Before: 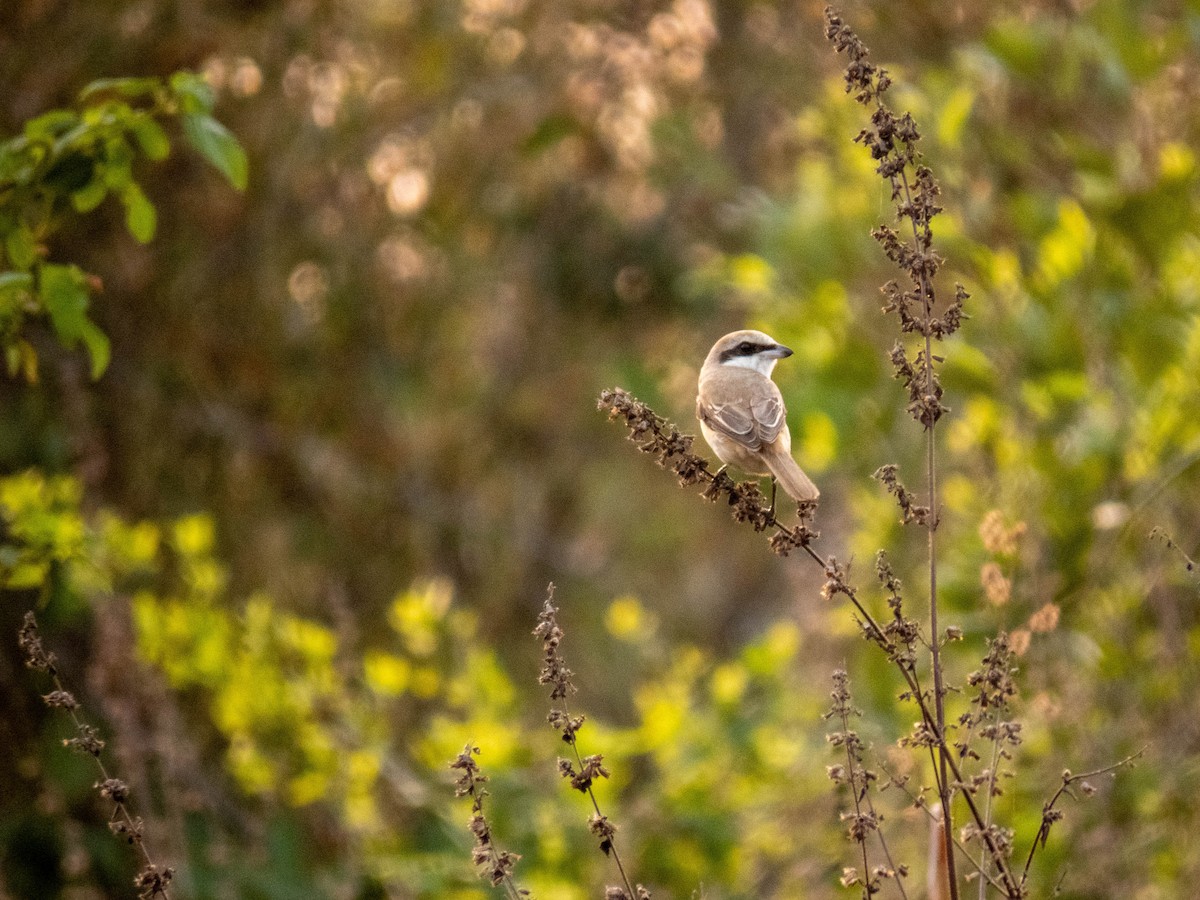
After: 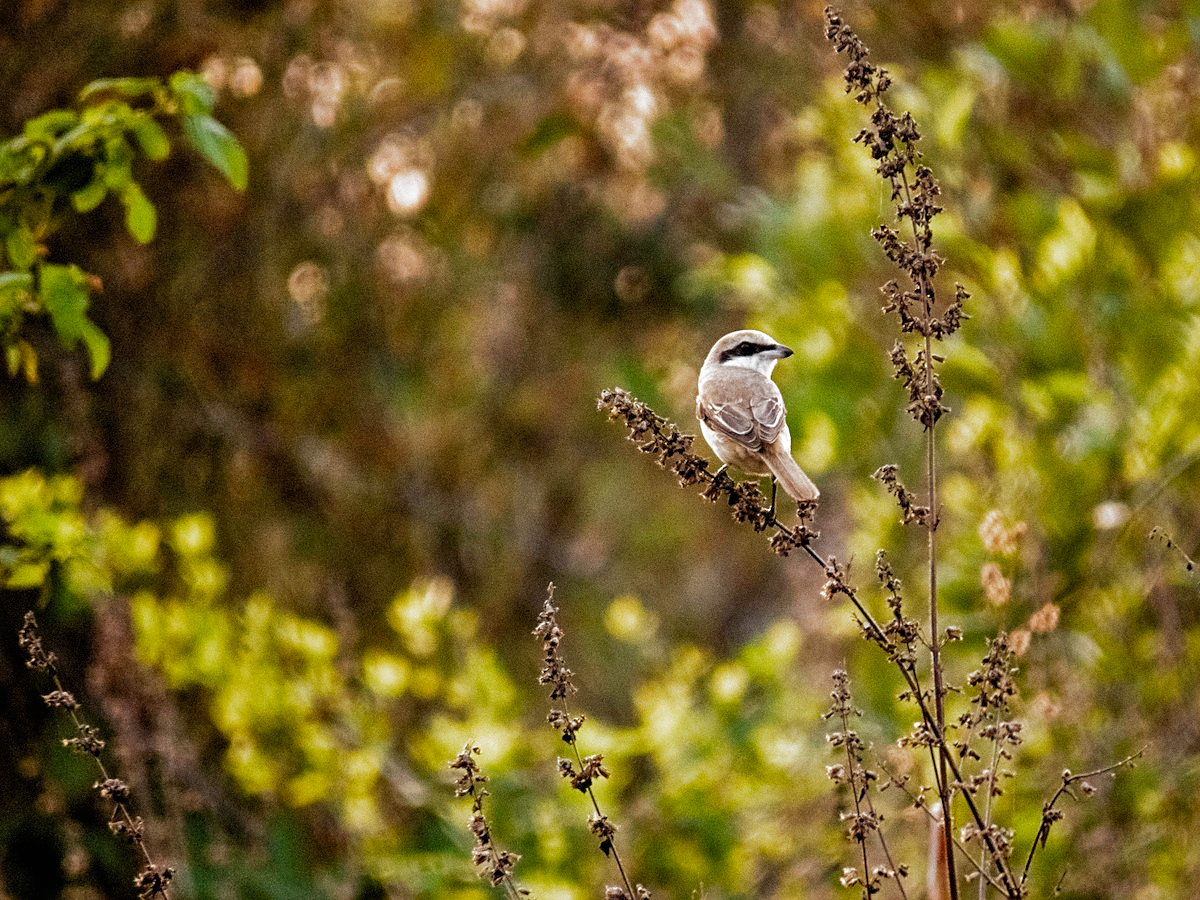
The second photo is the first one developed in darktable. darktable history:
filmic rgb: black relative exposure -8.01 EV, white relative exposure 2.35 EV, hardness 6.61, add noise in highlights 0.001, preserve chrominance no, color science v3 (2019), use custom middle-gray values true, contrast in highlights soft
haze removal: compatibility mode true, adaptive false
sharpen: amount 0.499
shadows and highlights: shadows 39.8, highlights -54.12, low approximation 0.01, soften with gaussian
